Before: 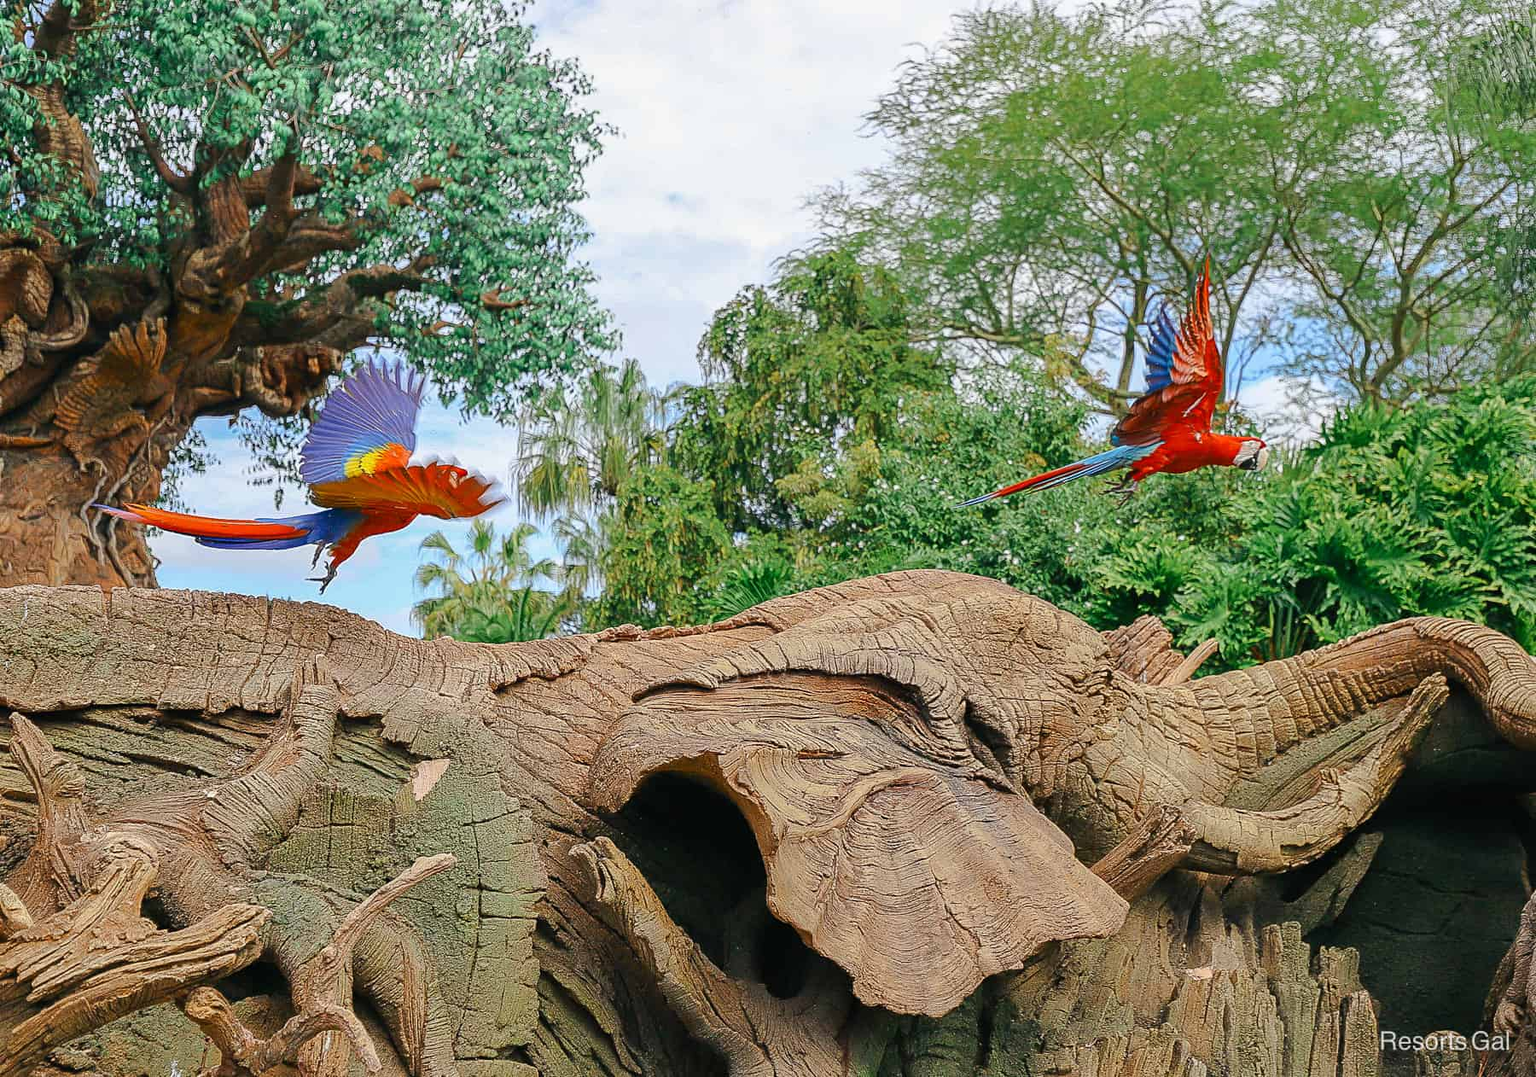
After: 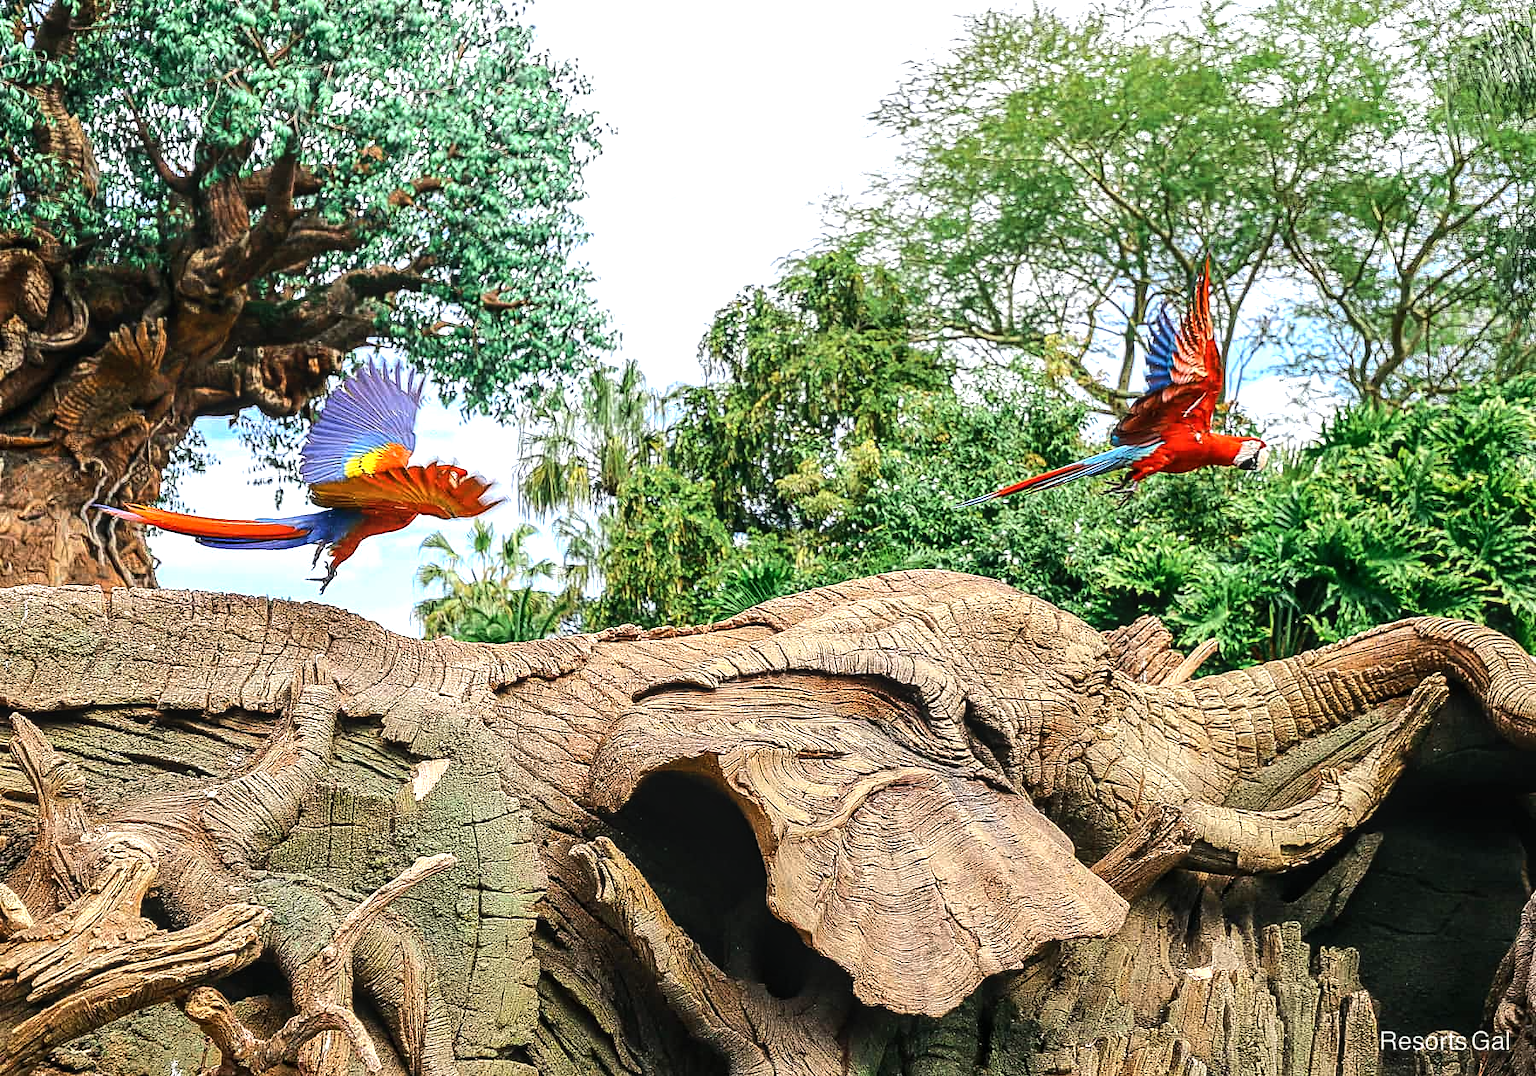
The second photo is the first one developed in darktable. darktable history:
tone equalizer: -8 EV -1.08 EV, -7 EV -1.01 EV, -6 EV -0.867 EV, -5 EV -0.578 EV, -3 EV 0.578 EV, -2 EV 0.867 EV, -1 EV 1.01 EV, +0 EV 1.08 EV, edges refinement/feathering 500, mask exposure compensation -1.57 EV, preserve details no
local contrast: on, module defaults
